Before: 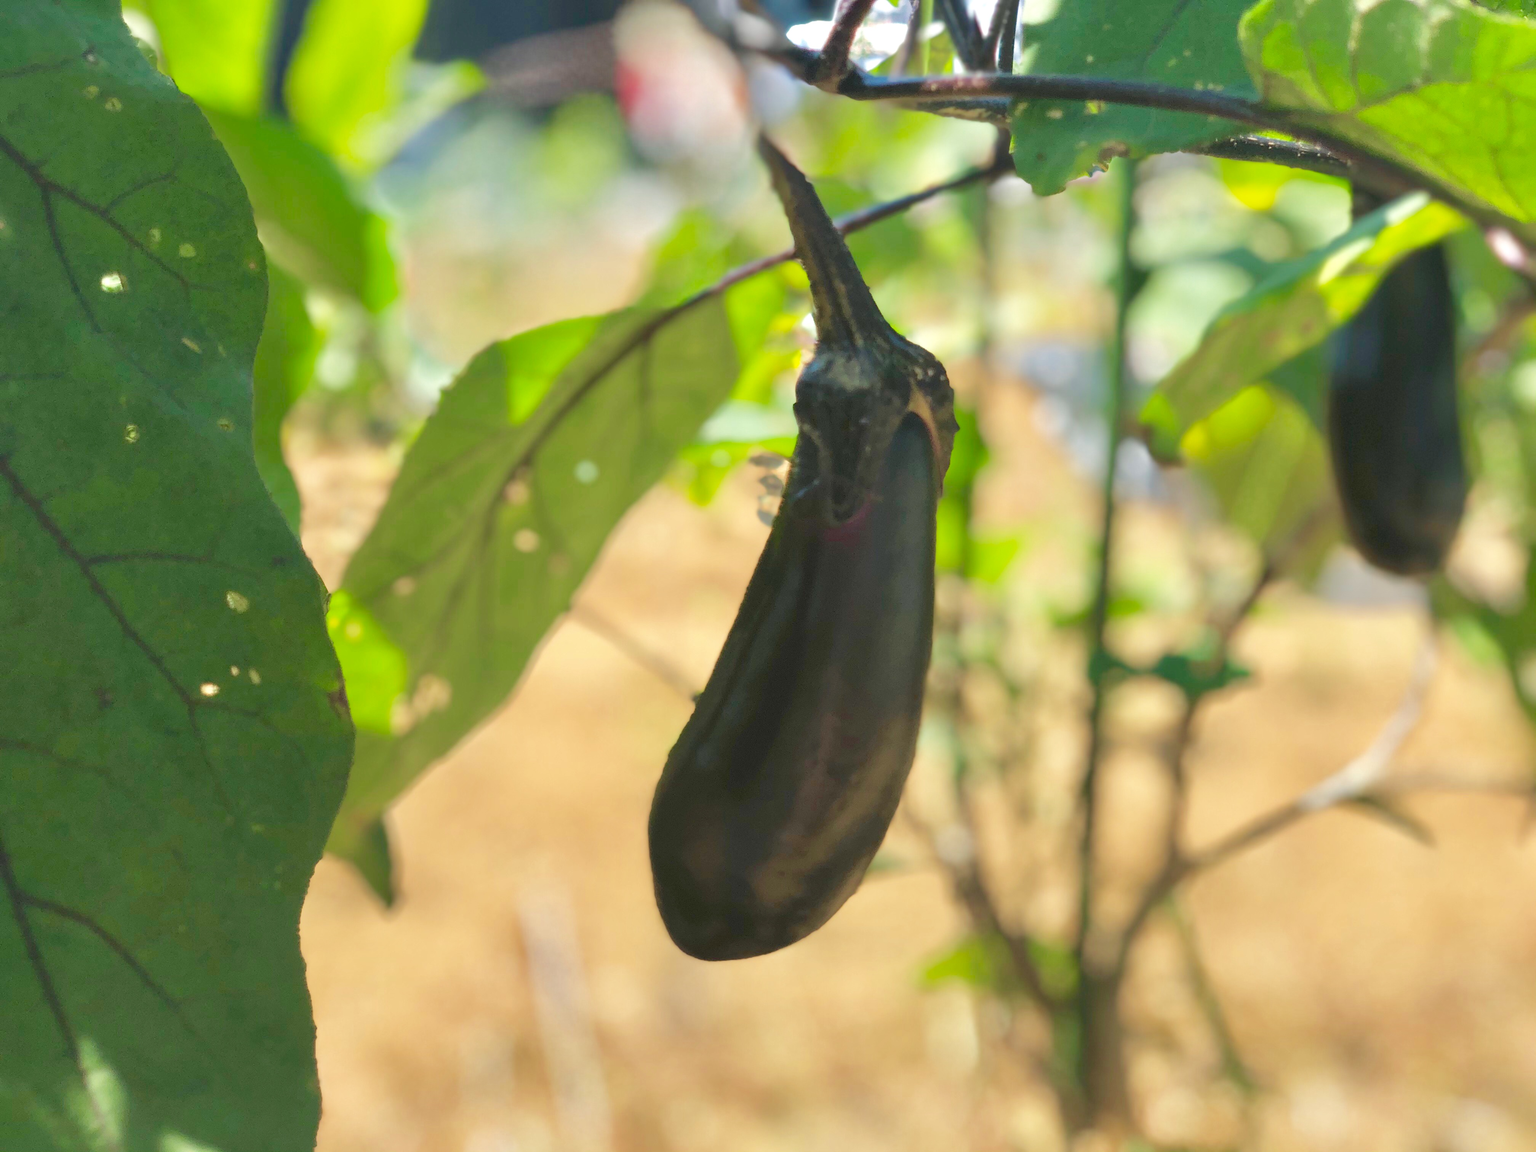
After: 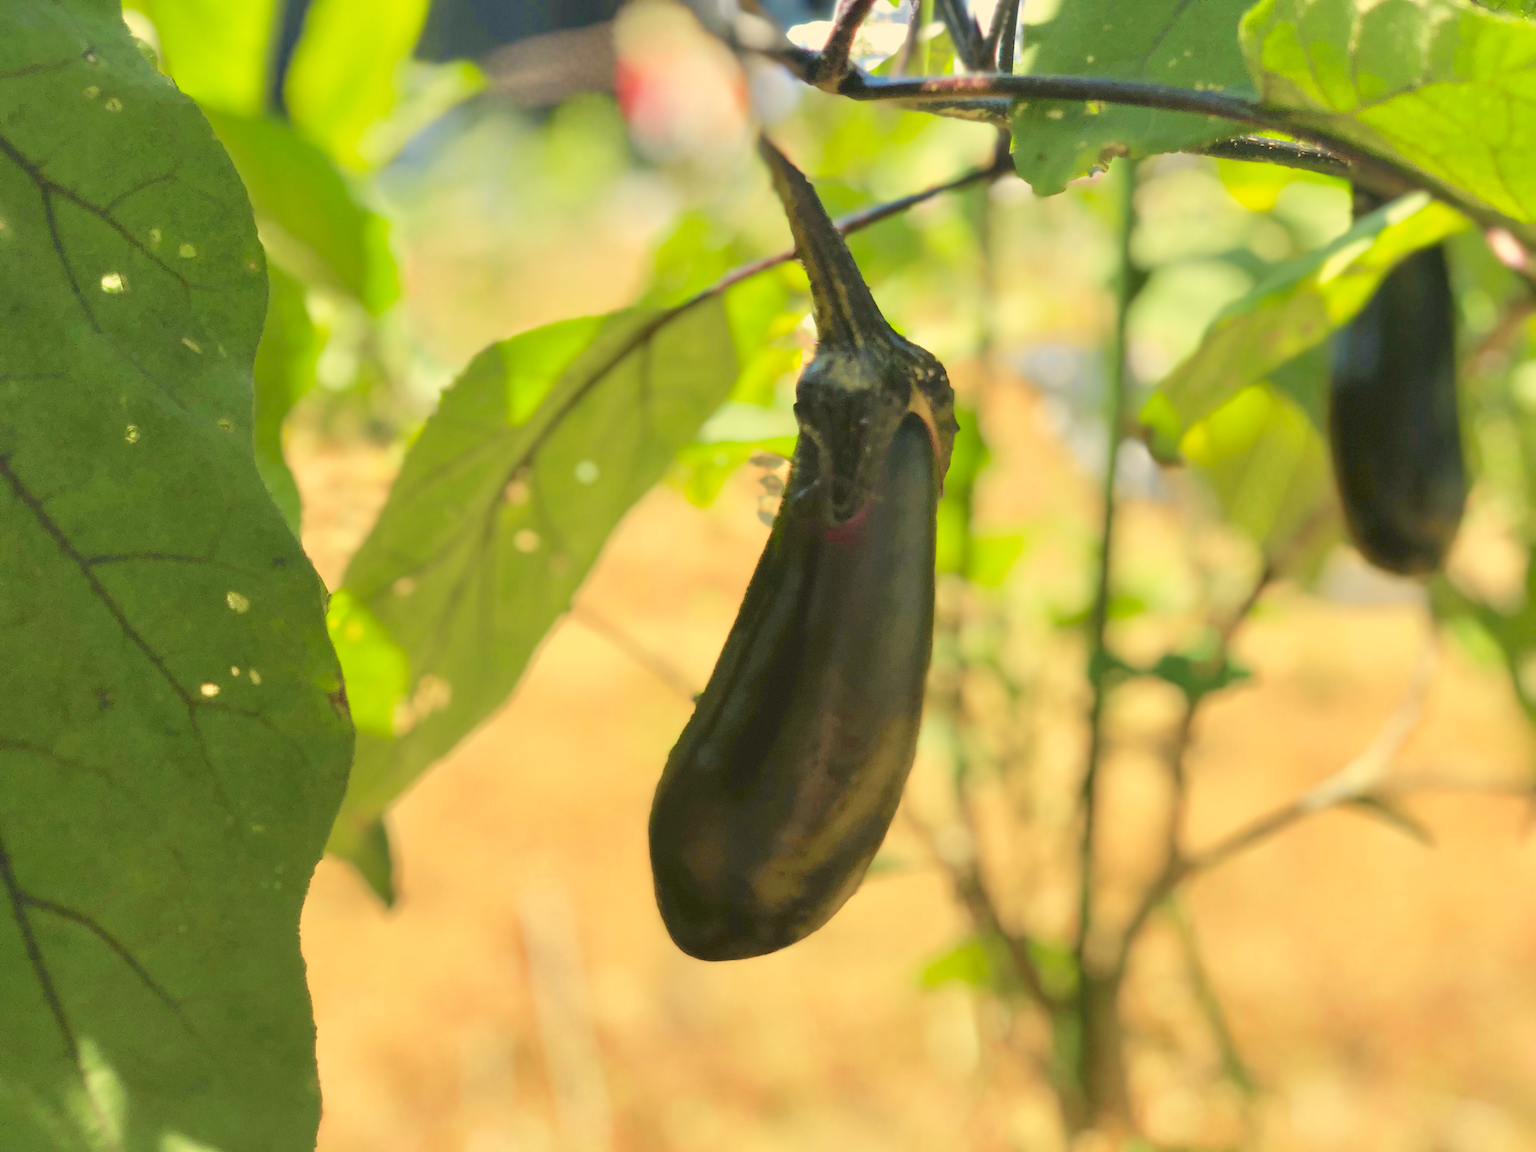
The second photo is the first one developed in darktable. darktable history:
color correction: highlights a* 1.39, highlights b* 17.83
tone curve: curves: ch0 [(0, 0.021) (0.049, 0.044) (0.152, 0.14) (0.328, 0.377) (0.473, 0.543) (0.641, 0.705) (0.868, 0.887) (1, 0.969)]; ch1 [(0, 0) (0.302, 0.331) (0.427, 0.433) (0.472, 0.47) (0.502, 0.503) (0.522, 0.526) (0.564, 0.591) (0.602, 0.632) (0.677, 0.701) (0.859, 0.885) (1, 1)]; ch2 [(0, 0) (0.33, 0.301) (0.447, 0.44) (0.487, 0.496) (0.502, 0.516) (0.535, 0.554) (0.565, 0.598) (0.618, 0.629) (1, 1)], color space Lab, independent channels, preserve colors none
